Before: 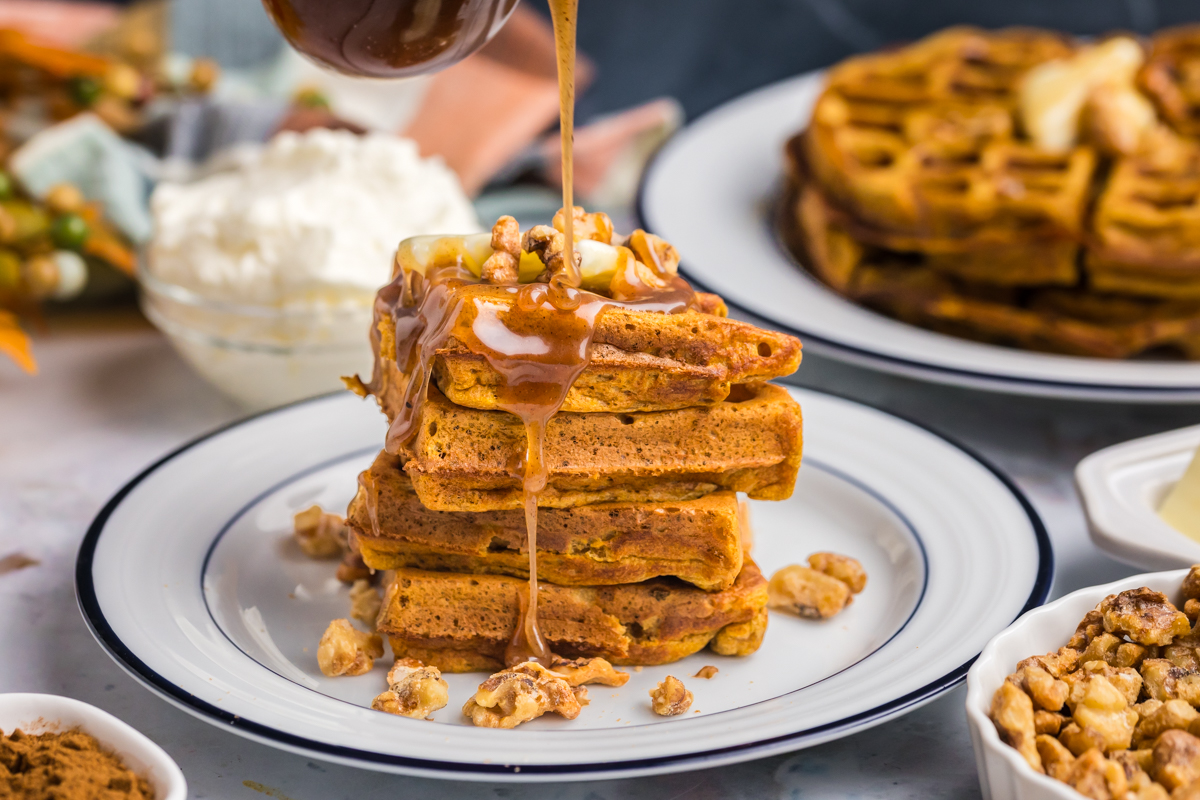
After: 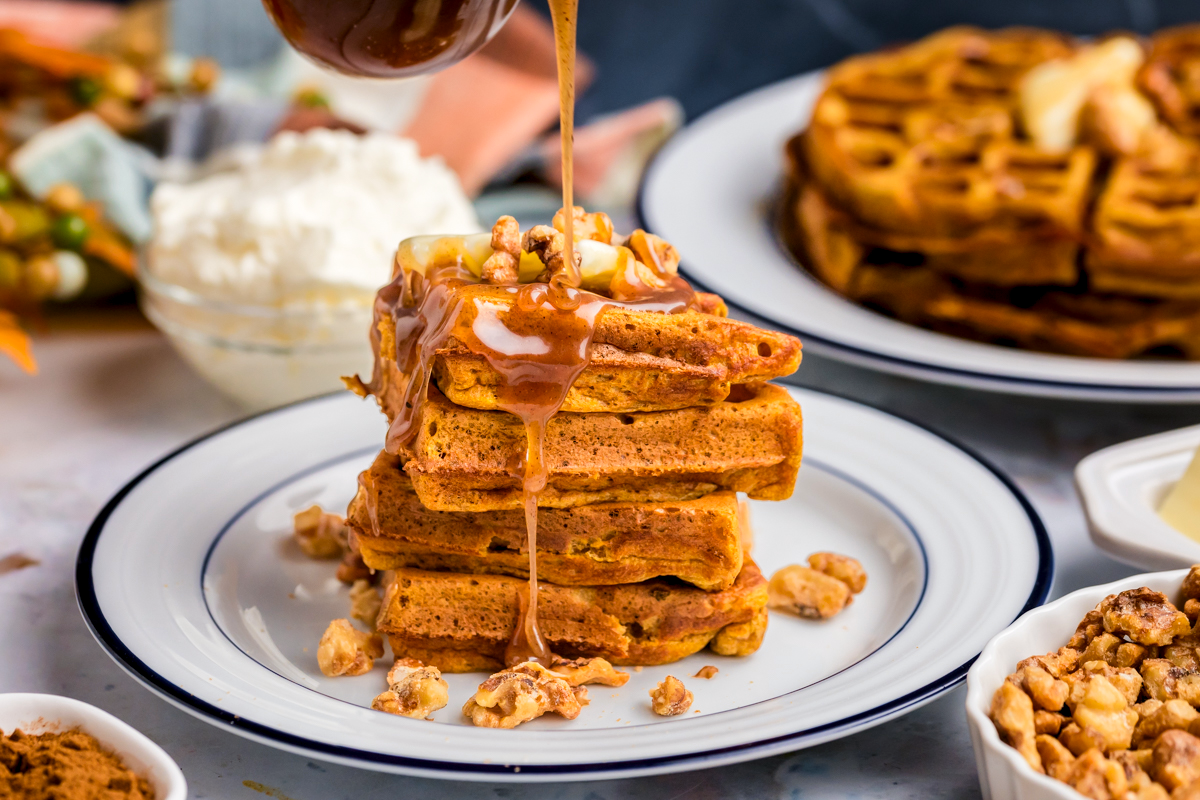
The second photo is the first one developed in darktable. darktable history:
tone curve: curves: ch0 [(0, 0) (0.003, 0.003) (0.011, 0.011) (0.025, 0.025) (0.044, 0.045) (0.069, 0.07) (0.1, 0.101) (0.136, 0.138) (0.177, 0.18) (0.224, 0.228) (0.277, 0.281) (0.335, 0.34) (0.399, 0.405) (0.468, 0.475) (0.543, 0.551) (0.623, 0.633) (0.709, 0.72) (0.801, 0.813) (0.898, 0.907) (1, 1)], preserve colors none
color look up table: target L [76.38, 68.69, 52.03, 35.59, 100, 67.66, 63.74, 59.26, 50.82, 42.44, 29.96, 54.87, 53.08, 24.43, 29.17, 85.7, 76.09, 66.35, 65.48, 52.17, 48.24, 47.88, 26.51, 7.849, 0 ×25], target a [-1.891, -22.84, -44.54, -16.6, 0, 12.64, 17.3, 33.66, 51.3, 56.81, 16.29, 6.369, 47.97, 26.49, 28.11, -1.072, -1.845, -26.84, -2.246, -11.73, -2.09, -3.47, -2.472, -1.266, 0 ×25], target b [70.12, 57.7, 35.48, 25.82, 0.002, 65.28, 11.79, 54.5, 15.32, 32.76, 18.07, -33.37, -19.02, -29.33, -72.4, -2.613, -4.498, -13.87, -5.124, -44.27, -5.089, -37.84, -5.581, -1.88, 0 ×25], num patches 24
